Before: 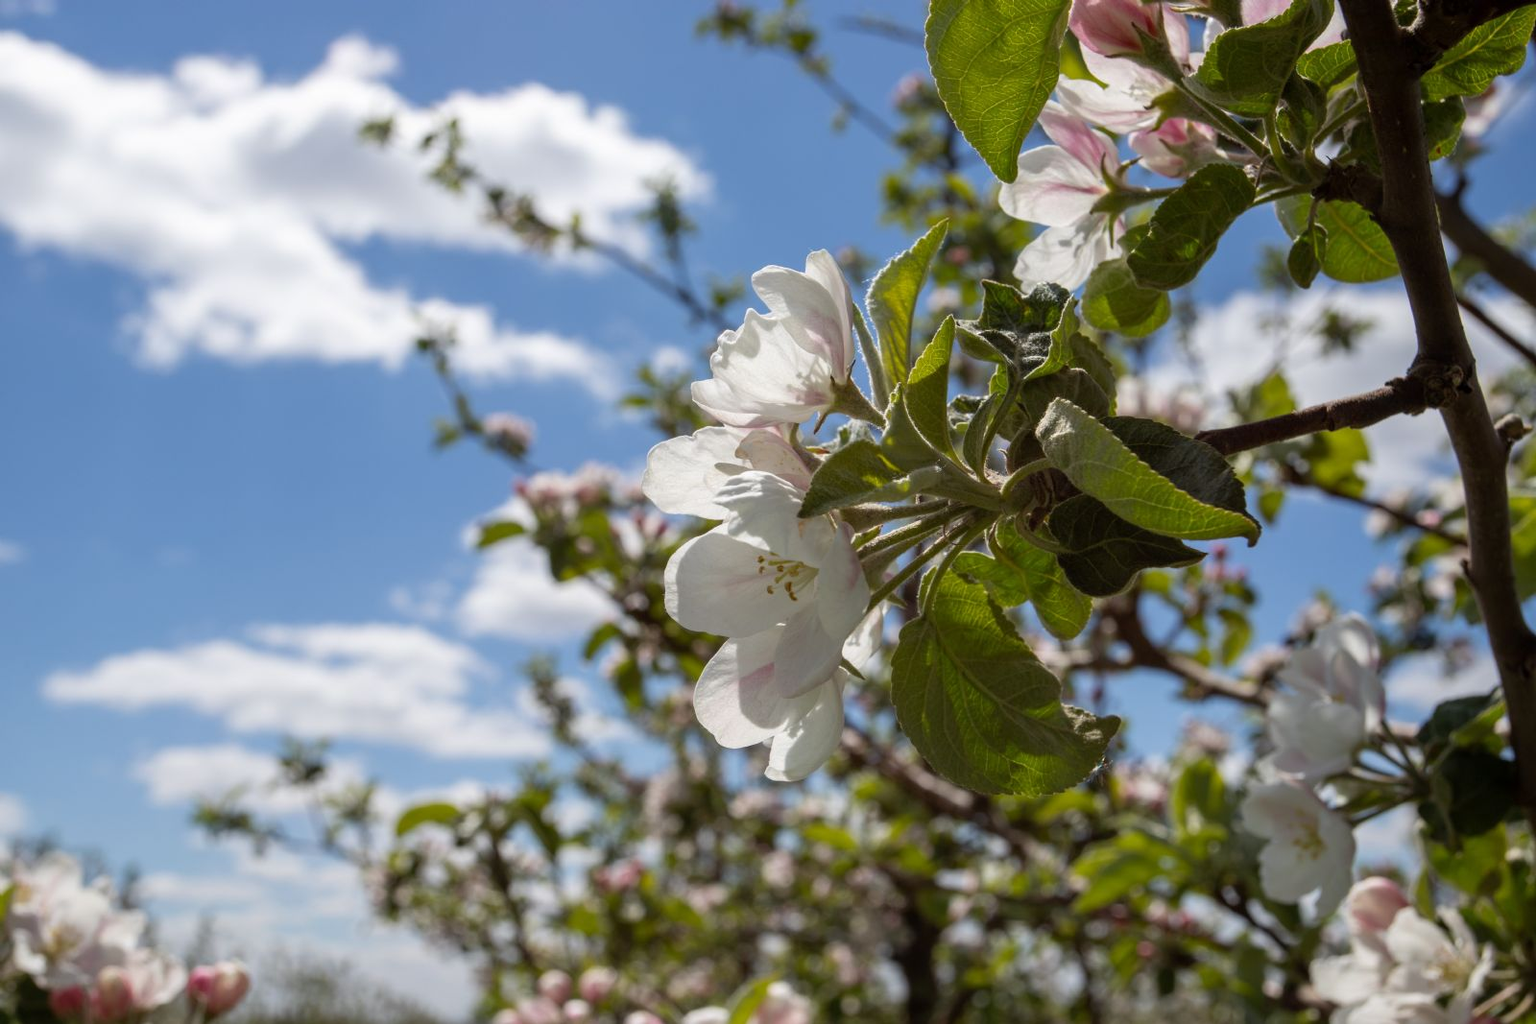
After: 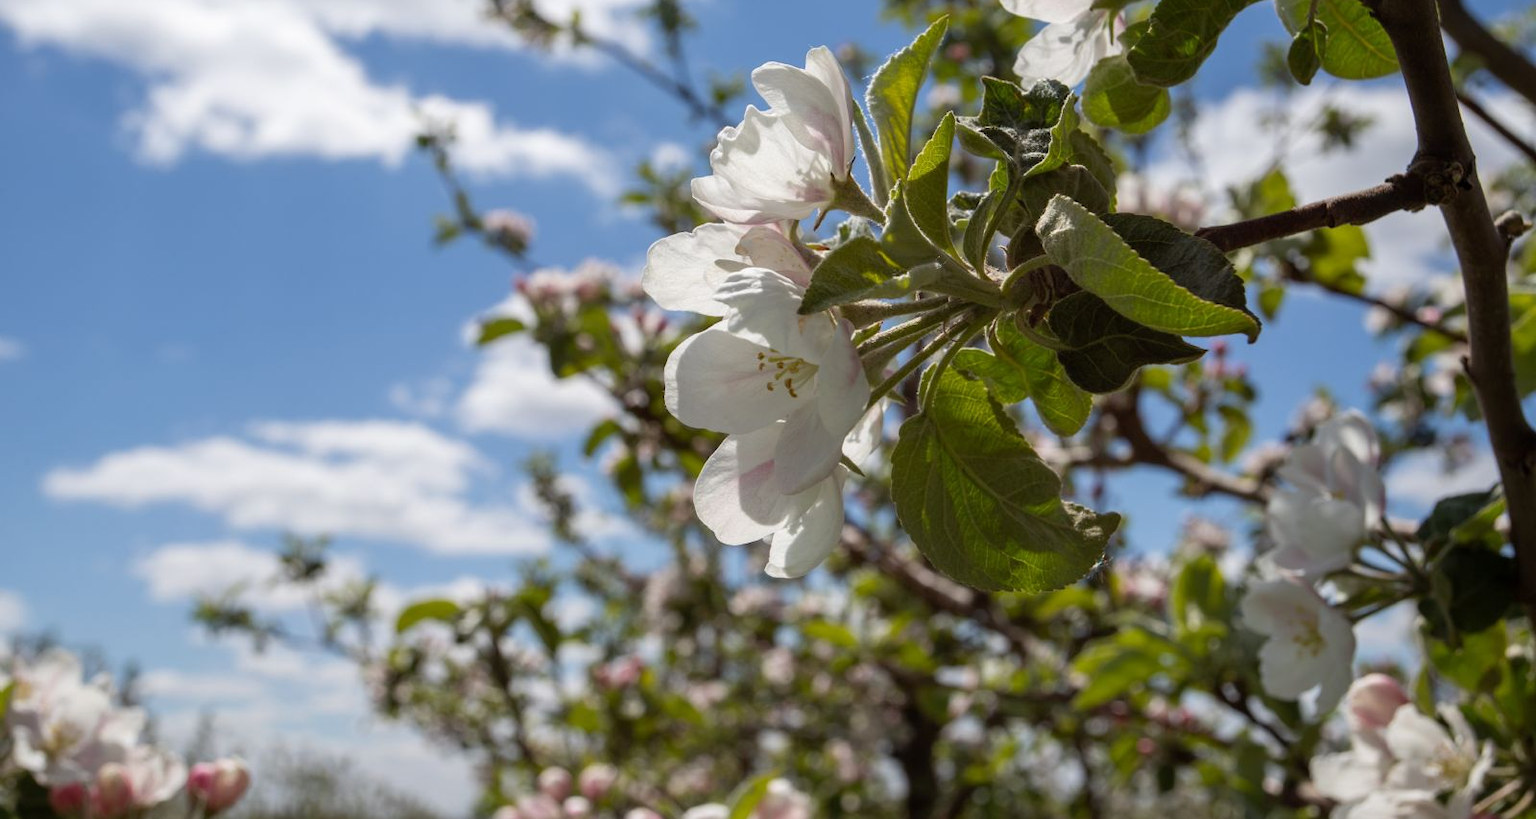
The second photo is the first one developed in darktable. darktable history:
crop and rotate: top 19.899%
